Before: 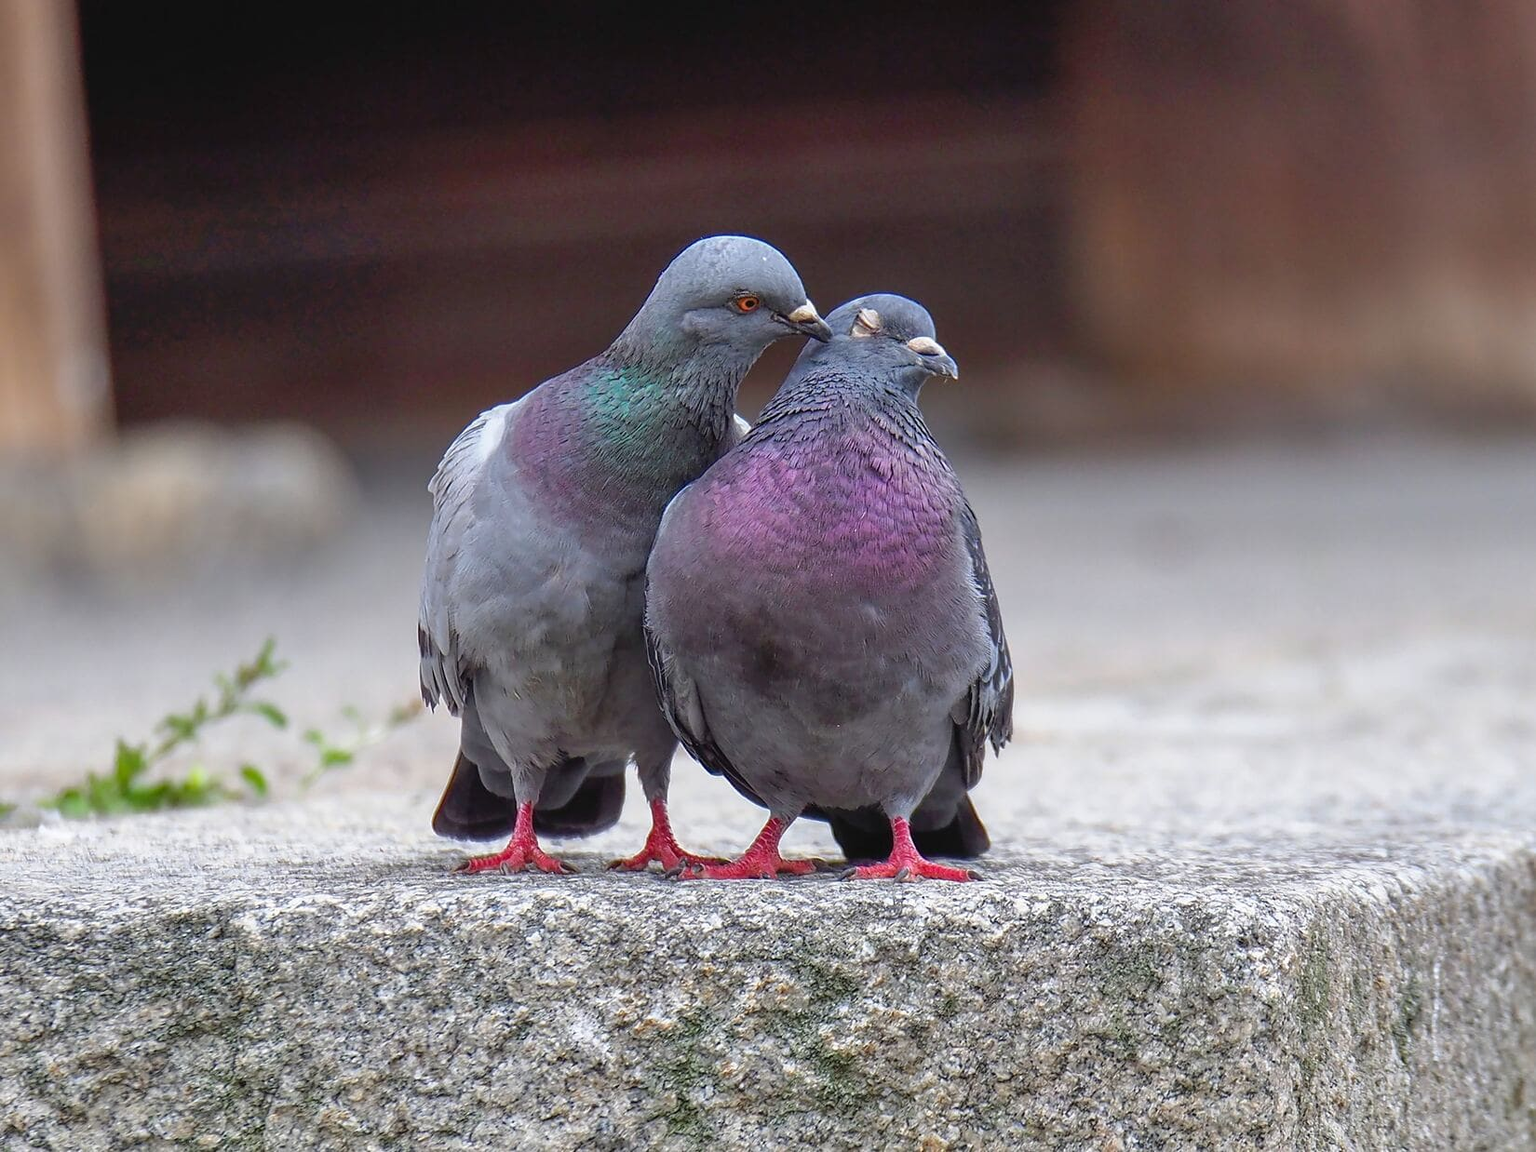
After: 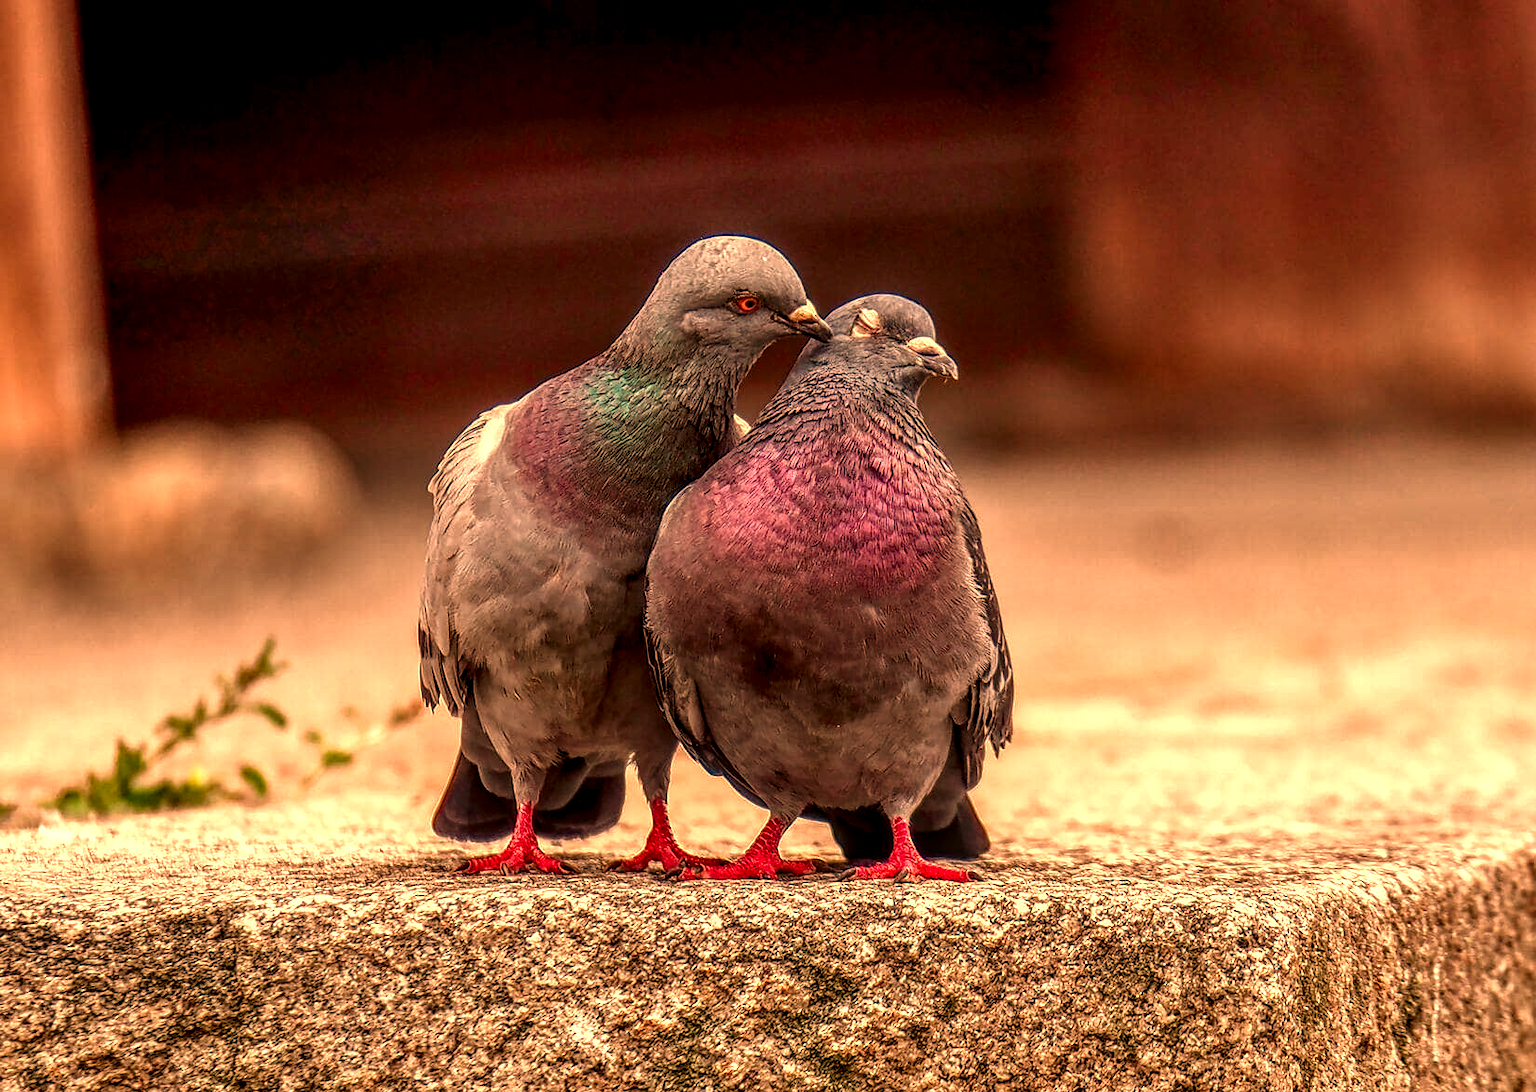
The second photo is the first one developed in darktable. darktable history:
white balance: red 1.467, blue 0.684
local contrast: highlights 0%, shadows 0%, detail 182%
crop and rotate: top 0%, bottom 5.097%
contrast brightness saturation: brightness -0.2, saturation 0.08
